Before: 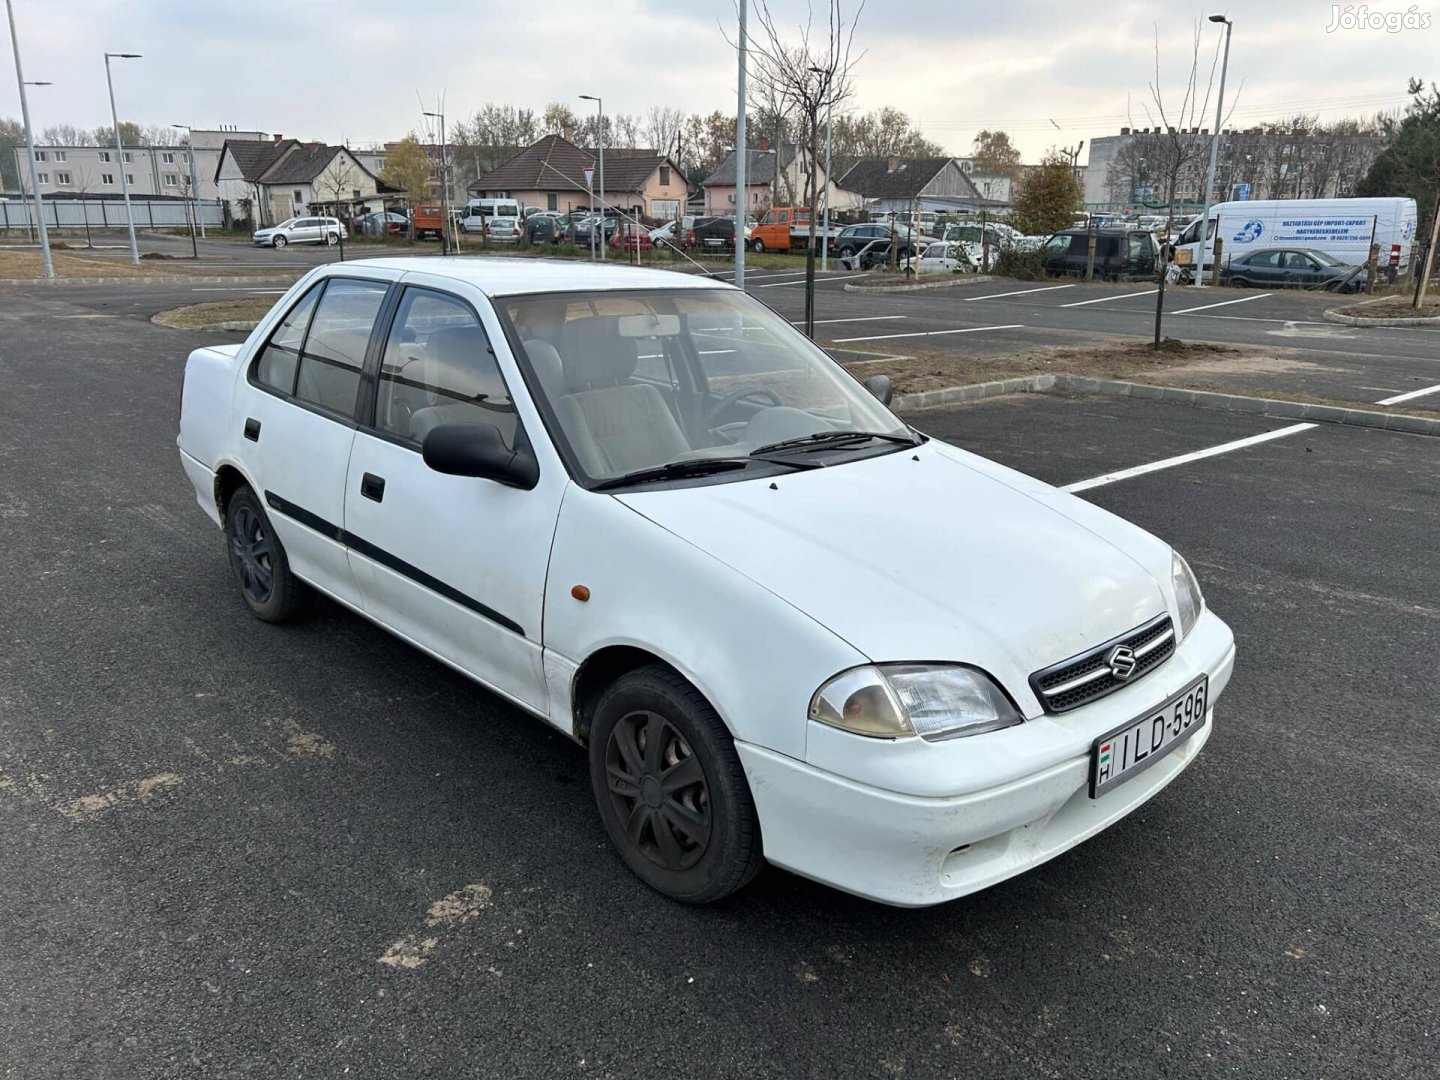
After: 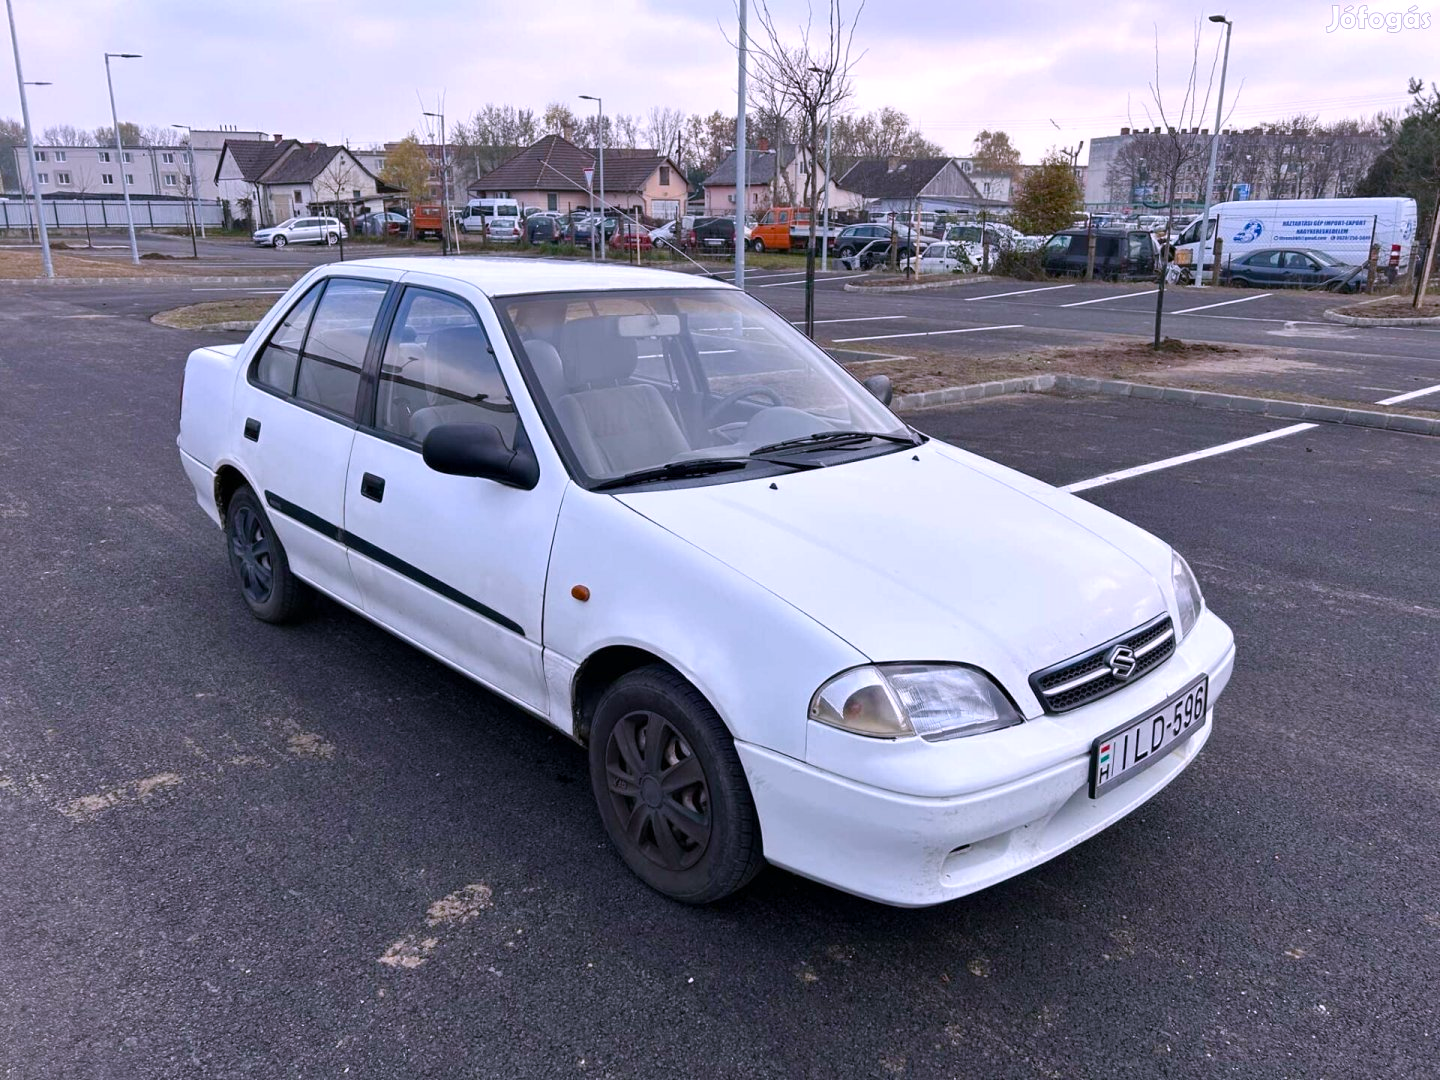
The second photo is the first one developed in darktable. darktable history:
white balance: red 1.042, blue 1.17
color balance rgb: perceptual saturation grading › global saturation 20%, perceptual saturation grading › highlights -25%, perceptual saturation grading › shadows 25%
